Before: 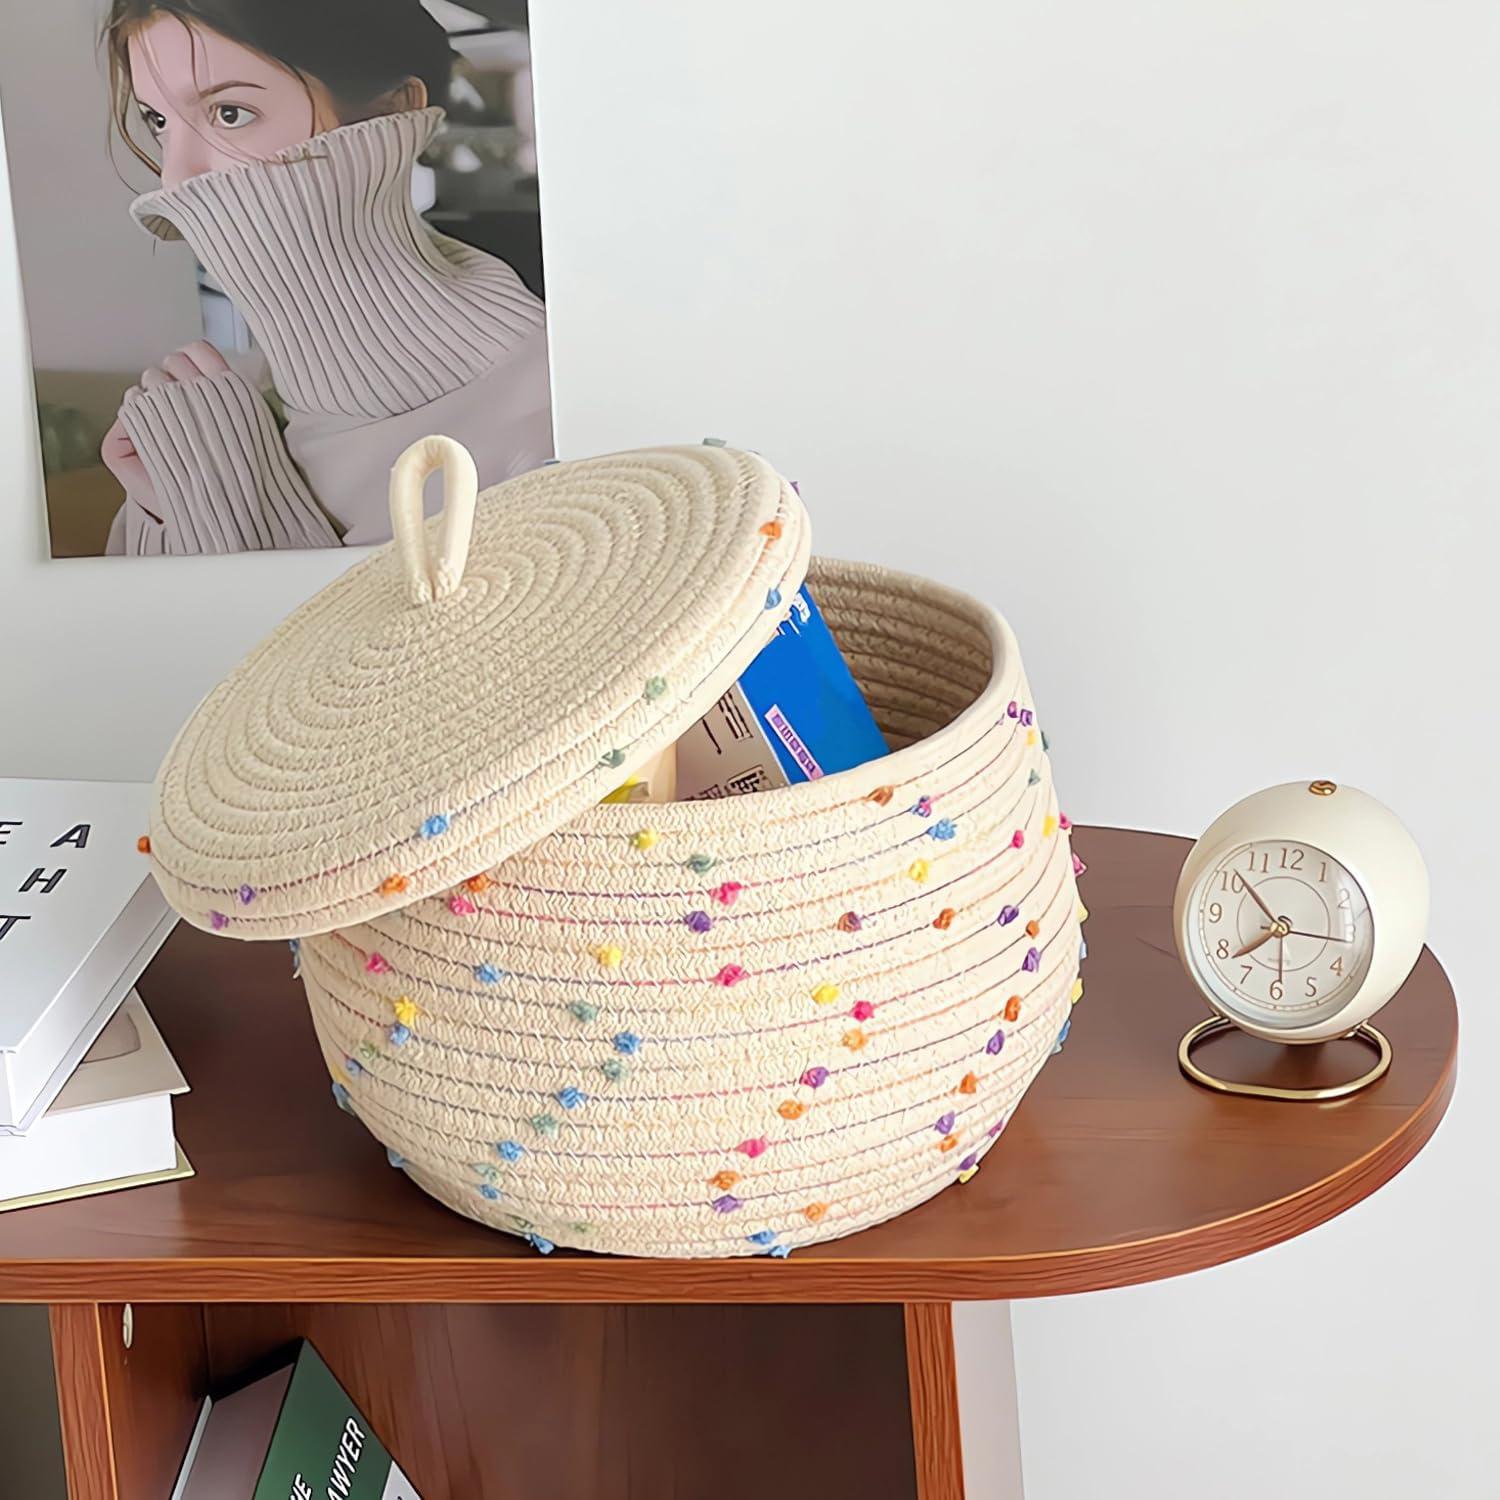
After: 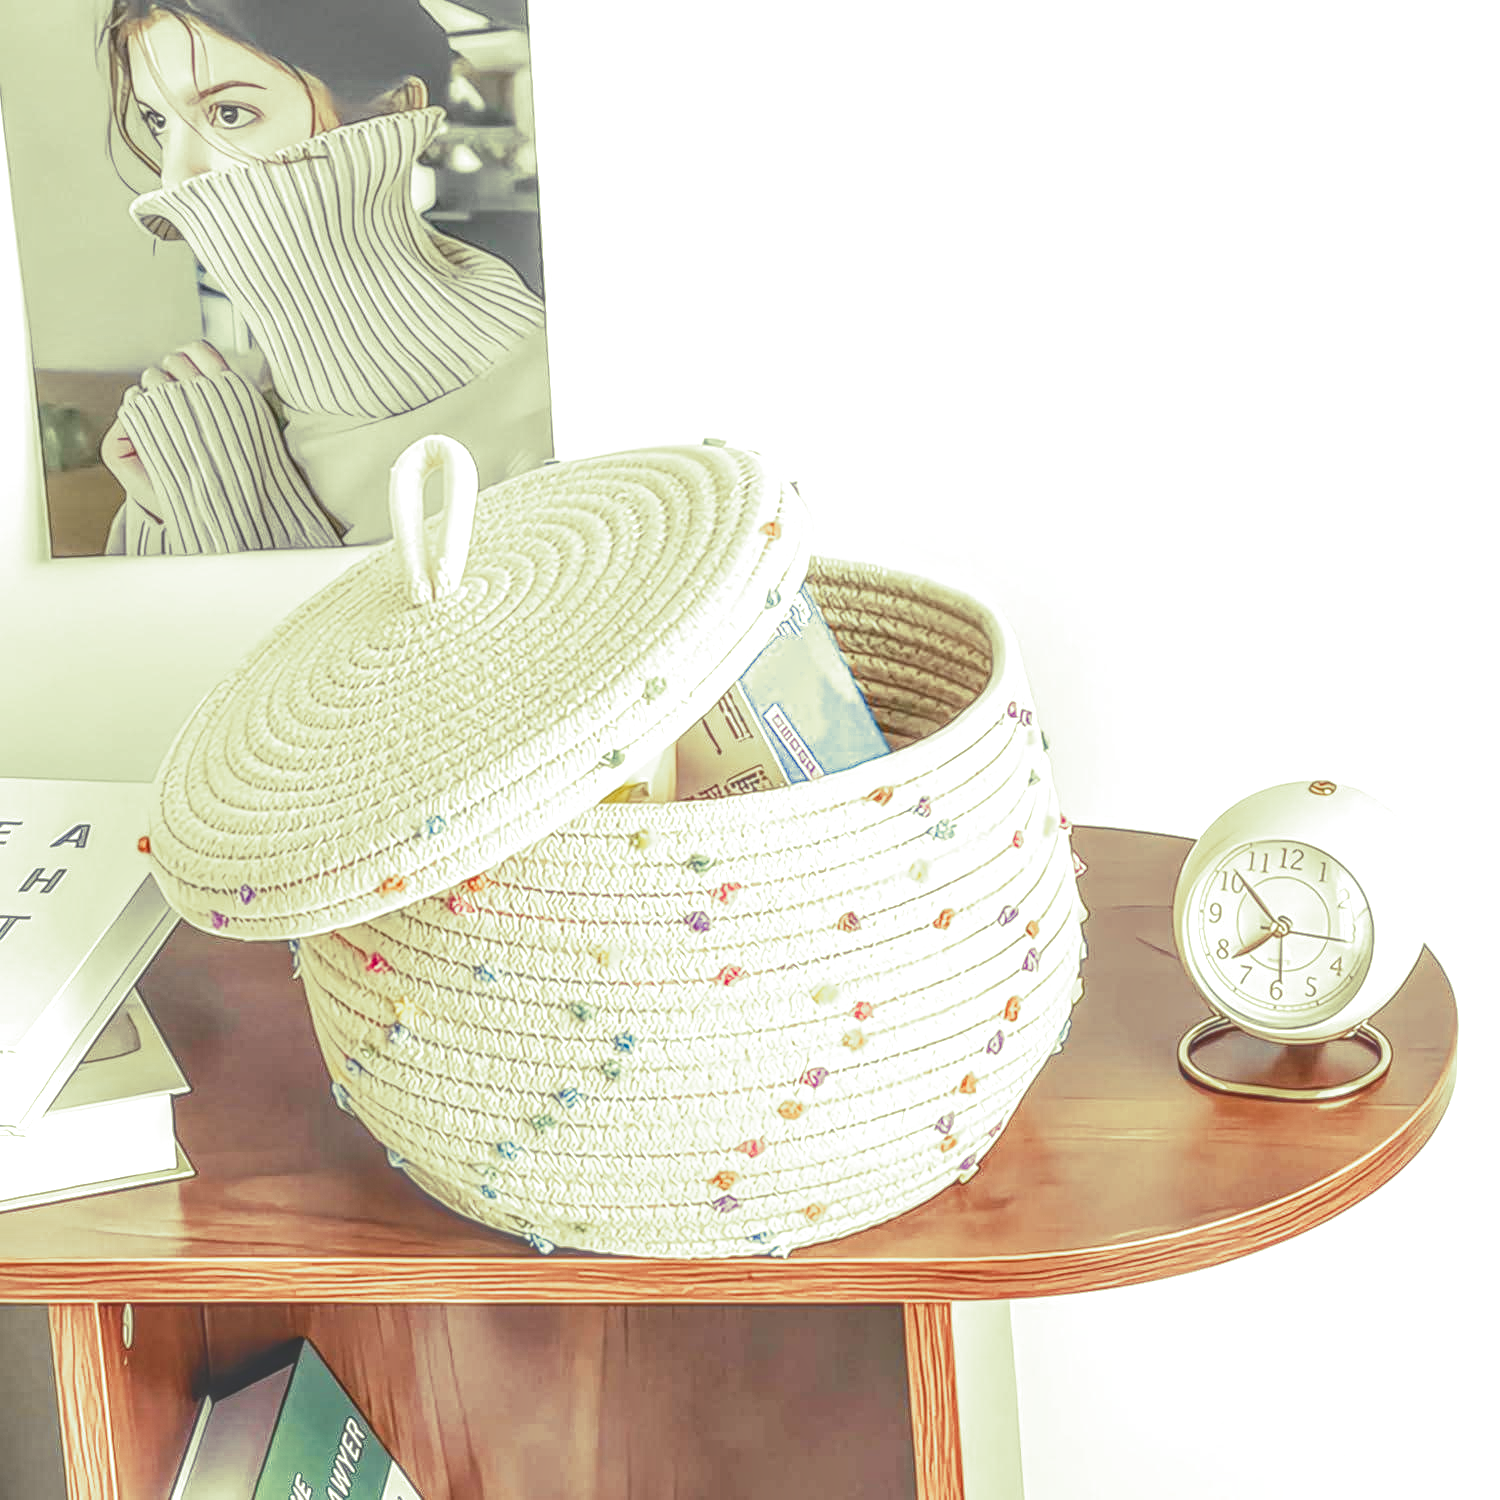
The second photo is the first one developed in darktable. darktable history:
local contrast: highlights 0%, shadows 0%, detail 200%, midtone range 0.25
split-toning: shadows › hue 290.82°, shadows › saturation 0.34, highlights › saturation 0.38, balance 0, compress 50%
exposure: exposure 0.766 EV, compensate highlight preservation false
tone curve: curves: ch0 [(0, 0.056) (0.049, 0.073) (0.155, 0.127) (0.33, 0.331) (0.432, 0.46) (0.601, 0.655) (0.843, 0.876) (1, 0.965)]; ch1 [(0, 0) (0.339, 0.334) (0.445, 0.419) (0.476, 0.454) (0.497, 0.494) (0.53, 0.511) (0.557, 0.549) (0.613, 0.614) (0.728, 0.729) (1, 1)]; ch2 [(0, 0) (0.327, 0.318) (0.417, 0.426) (0.46, 0.453) (0.502, 0.5) (0.526, 0.52) (0.54, 0.543) (0.606, 0.61) (0.74, 0.716) (1, 1)], color space Lab, independent channels, preserve colors none
